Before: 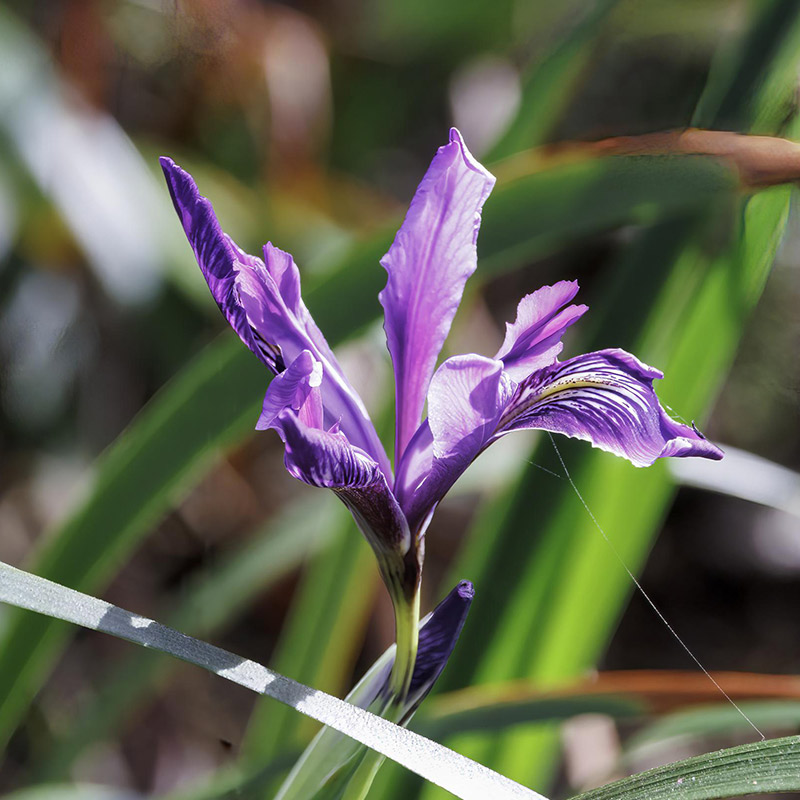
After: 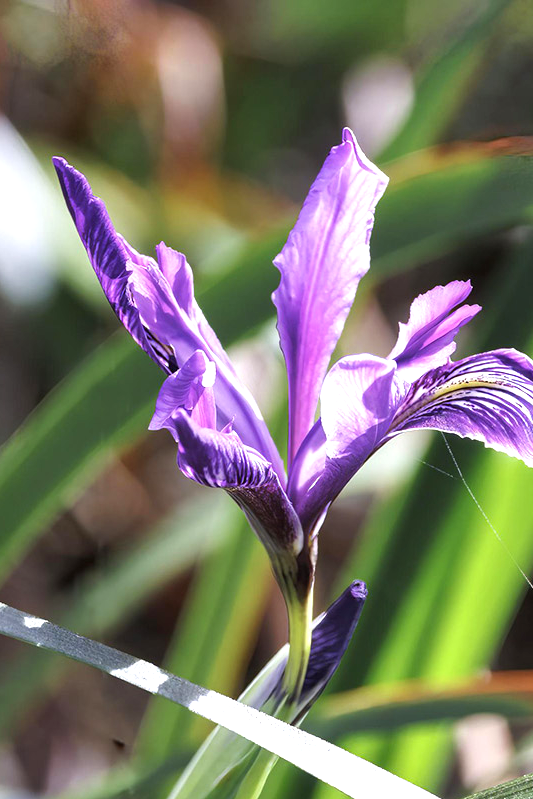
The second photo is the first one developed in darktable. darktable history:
shadows and highlights: soften with gaussian
crop and rotate: left 13.537%, right 19.796%
exposure: black level correction 0, exposure 0.7 EV, compensate exposure bias true, compensate highlight preservation false
